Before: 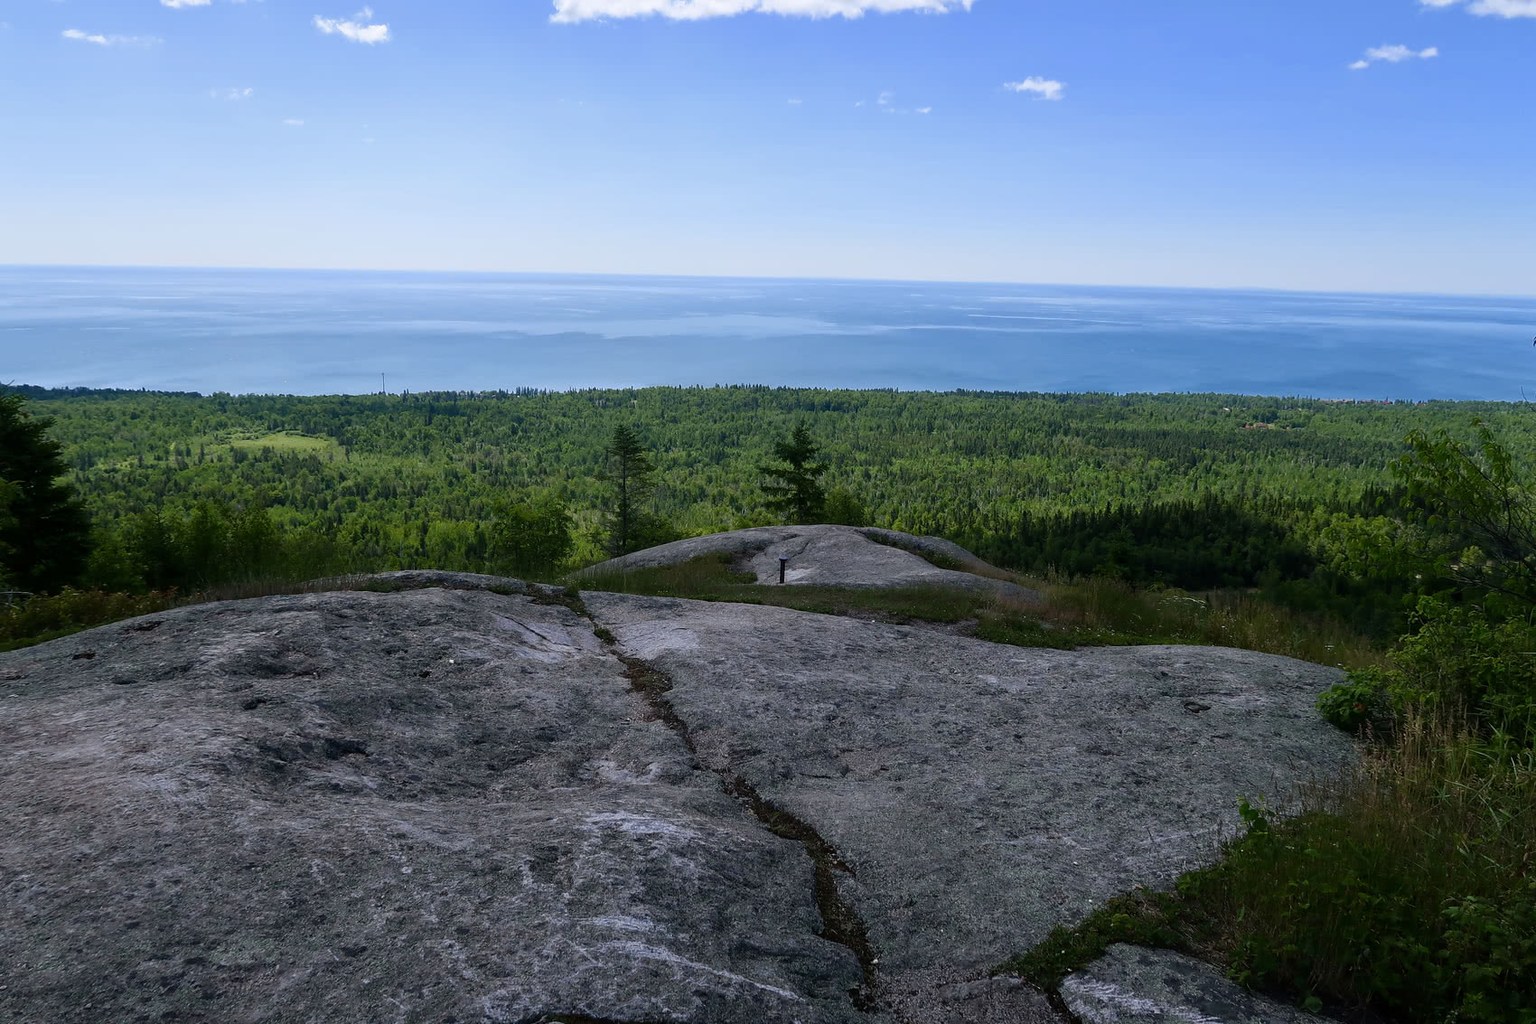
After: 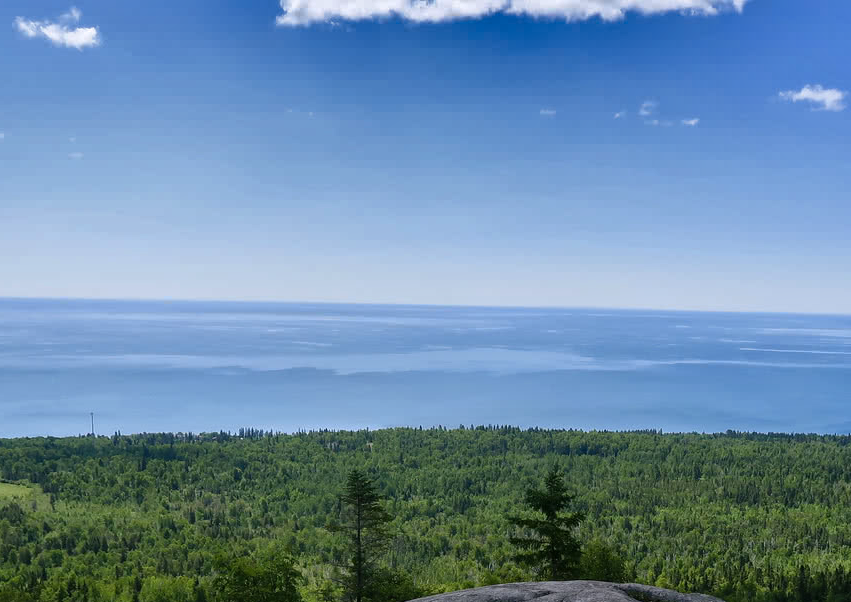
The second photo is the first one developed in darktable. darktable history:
levels: levels [0, 0.492, 0.984]
shadows and highlights: radius 109.12, shadows 40.45, highlights -72.65, low approximation 0.01, soften with gaussian
crop: left 19.53%, right 30.39%, bottom 46.834%
